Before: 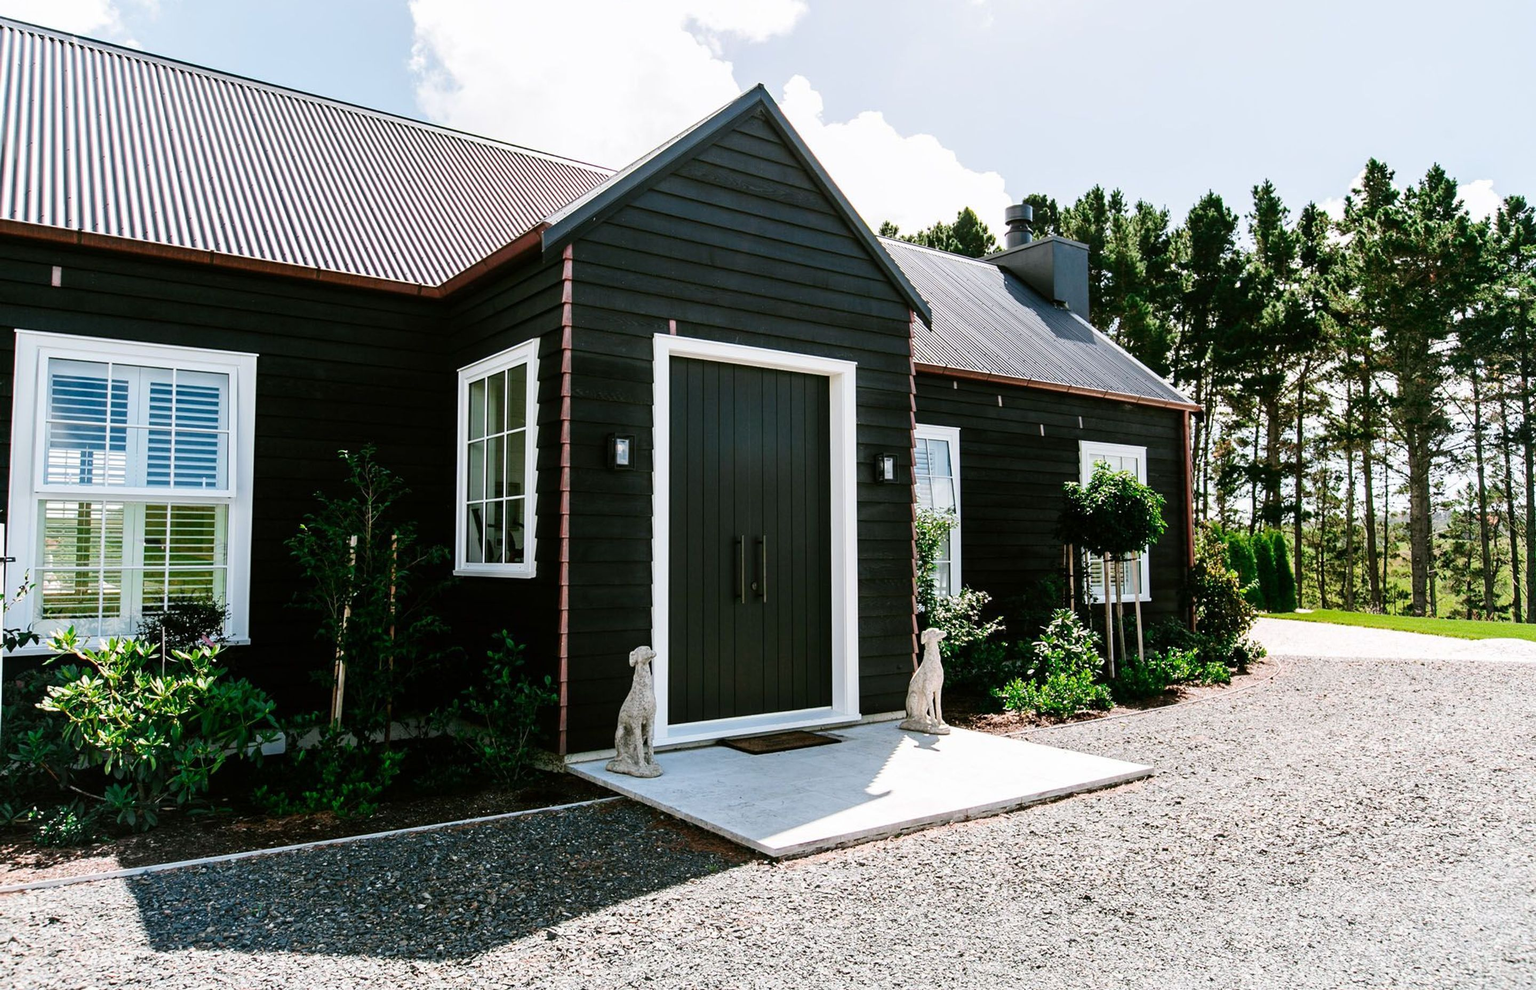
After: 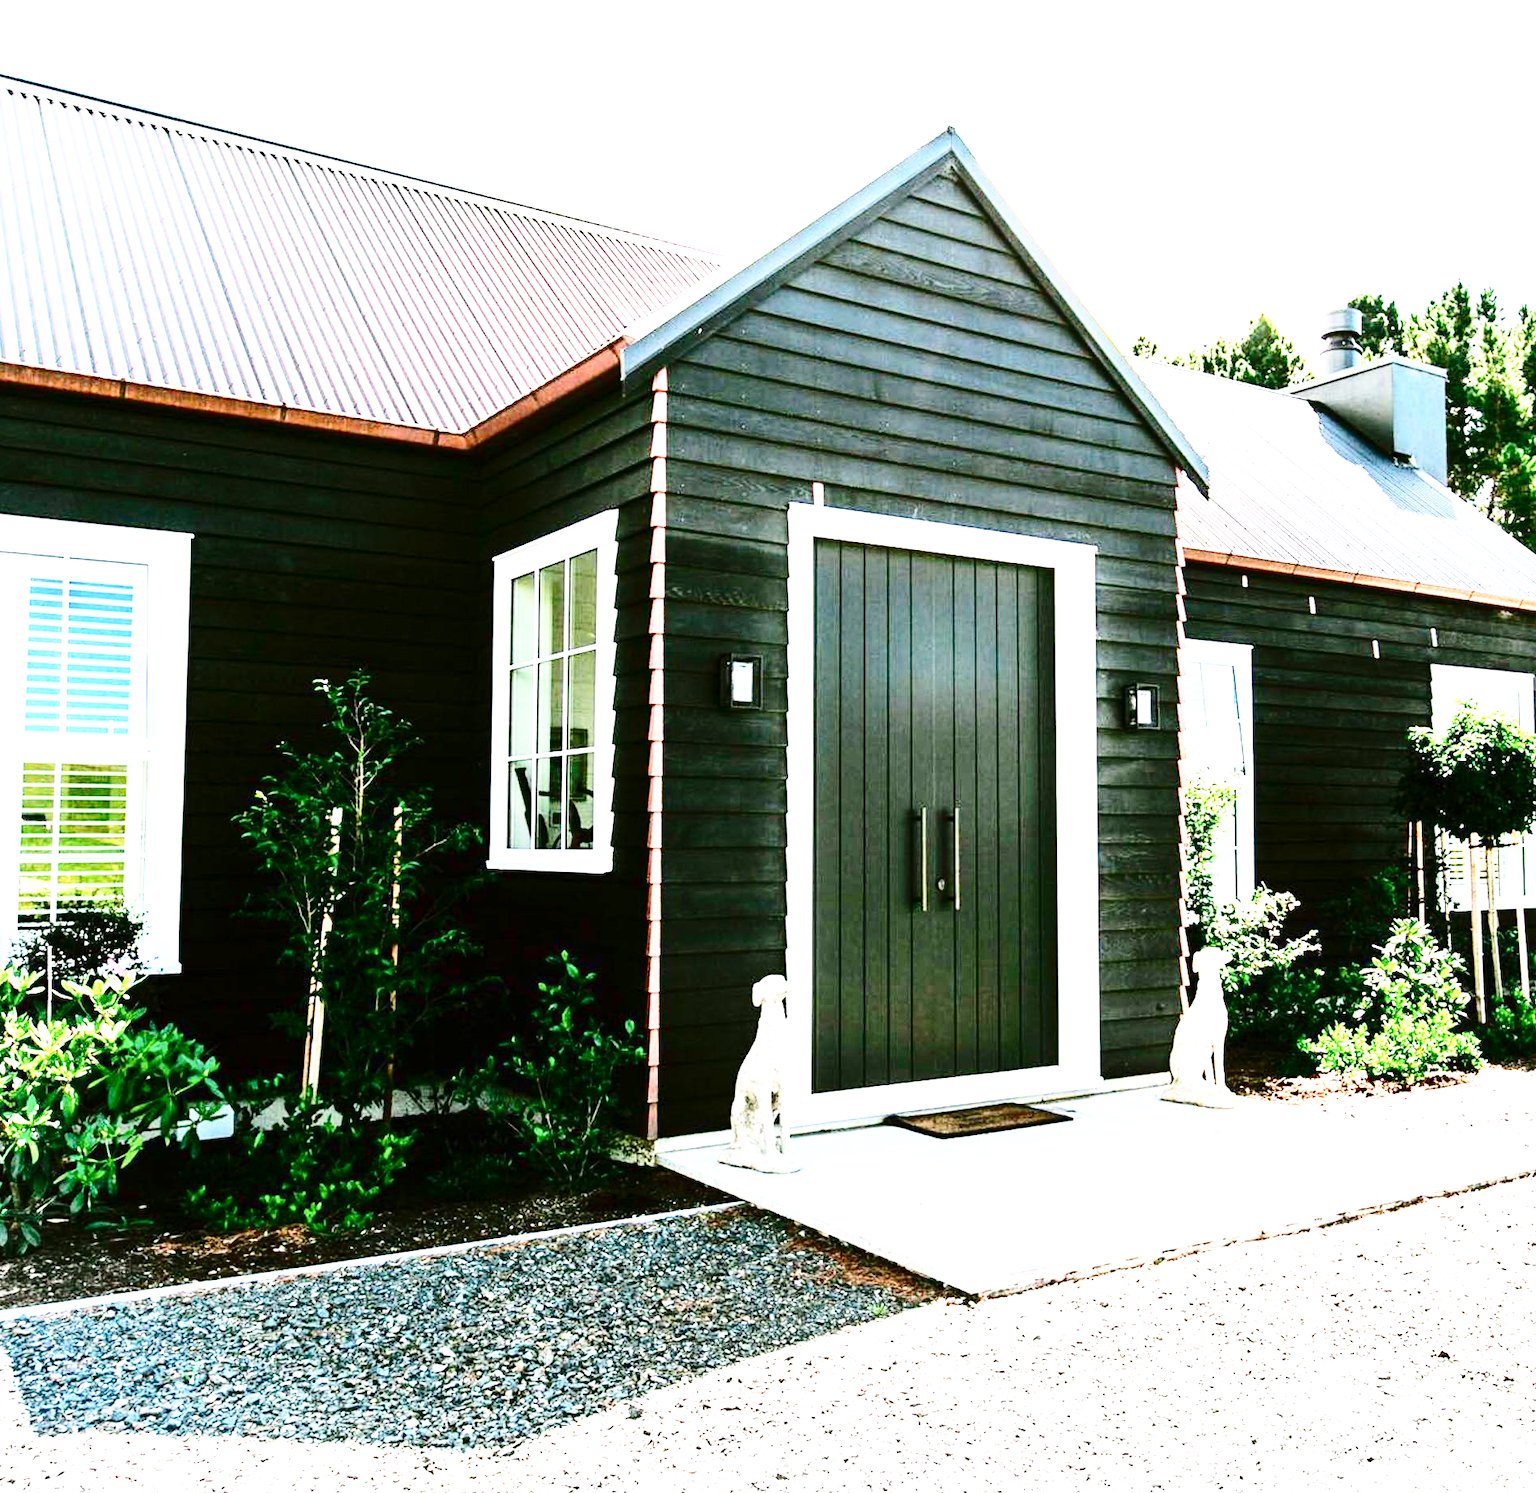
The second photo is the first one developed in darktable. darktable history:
crop and rotate: left 8.541%, right 25.187%
contrast brightness saturation: contrast 0.294
base curve: curves: ch0 [(0, 0) (0.028, 0.03) (0.121, 0.232) (0.46, 0.748) (0.859, 0.968) (1, 1)], exposure shift 0.01, preserve colors none
shadows and highlights: shadows 2.62, highlights -16.57, soften with gaussian
exposure: exposure 2.058 EV, compensate highlight preservation false
